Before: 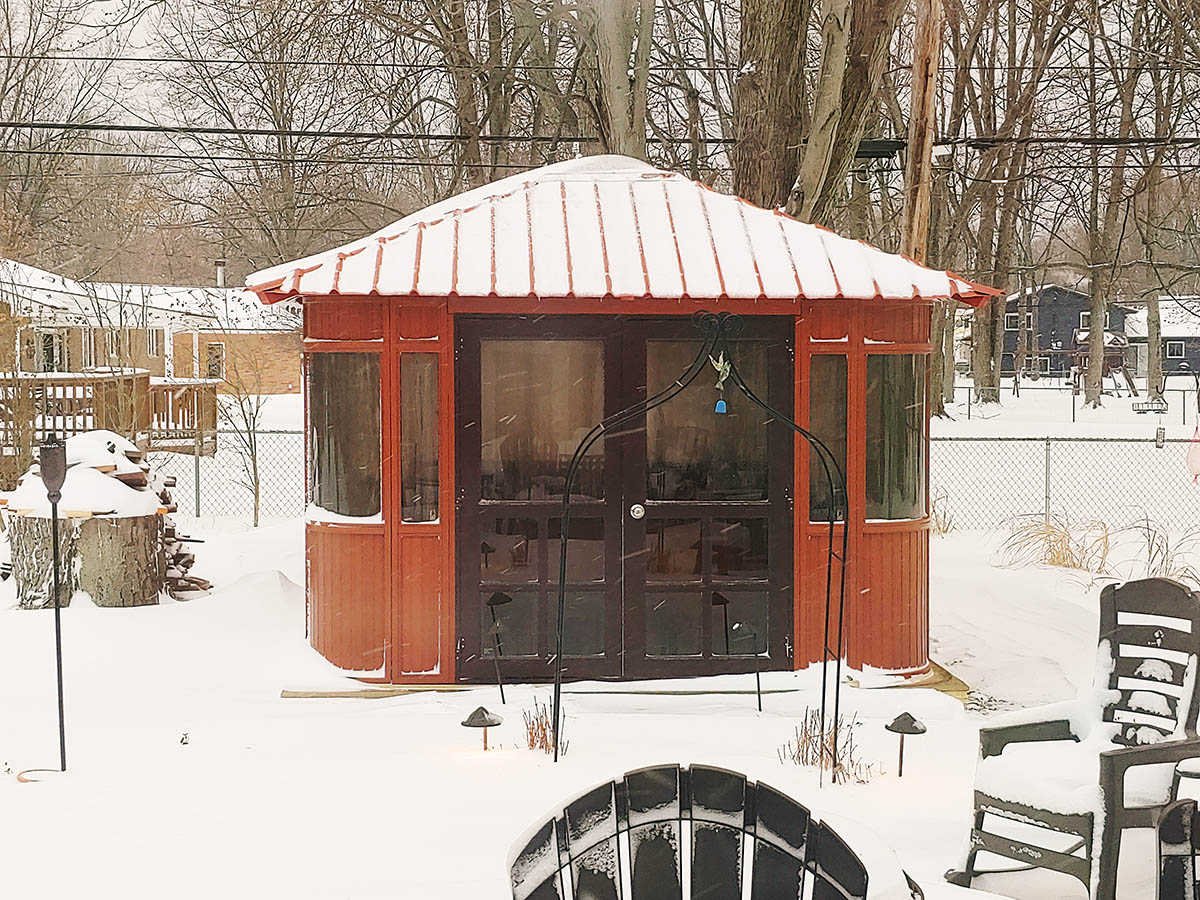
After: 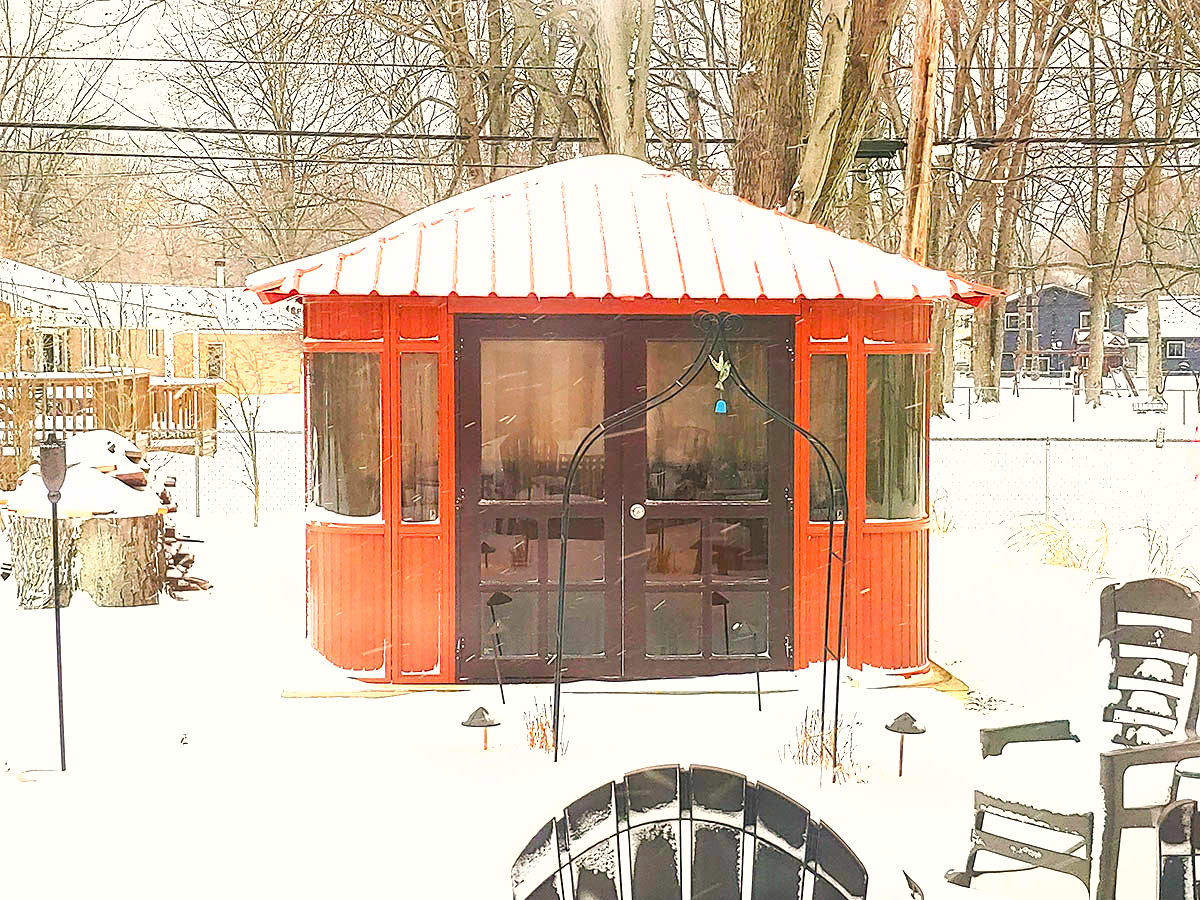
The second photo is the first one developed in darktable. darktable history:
color balance rgb: linear chroma grading › global chroma 8.82%, perceptual saturation grading › global saturation 20%, perceptual saturation grading › highlights -25.356%, perceptual saturation grading › shadows 25.725%, perceptual brilliance grading › mid-tones 10.467%, perceptual brilliance grading › shadows 14.949%
exposure: black level correction 0, exposure 1.199 EV, compensate highlight preservation false
shadows and highlights: shadows 37.05, highlights -27.67, soften with gaussian
